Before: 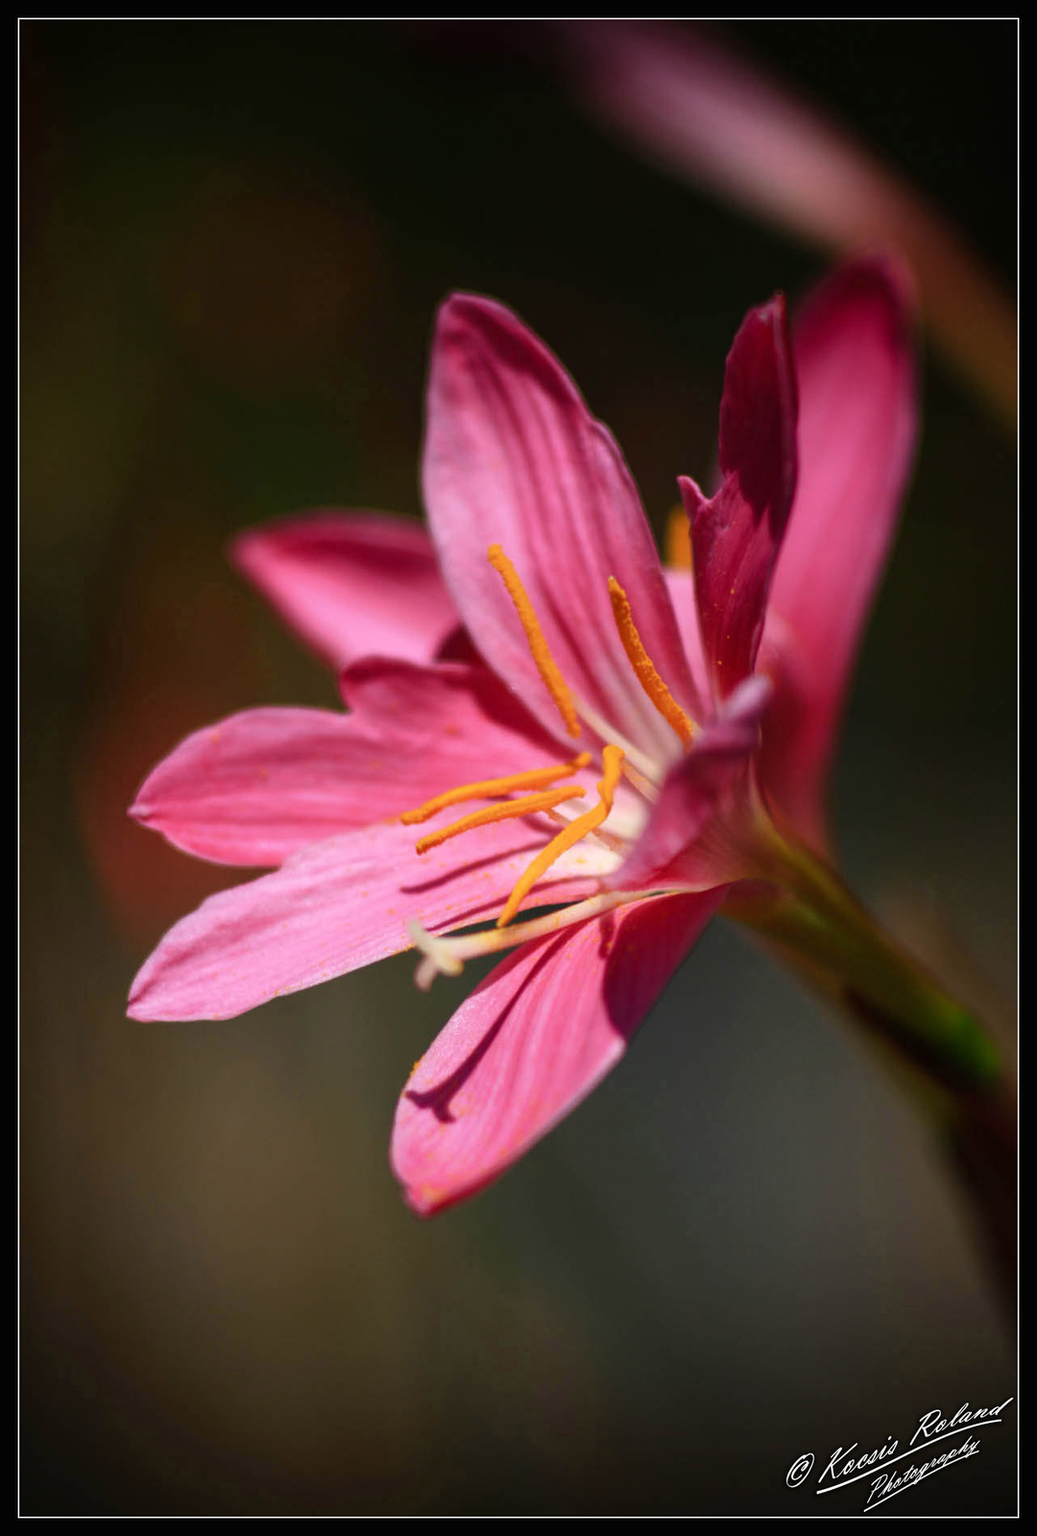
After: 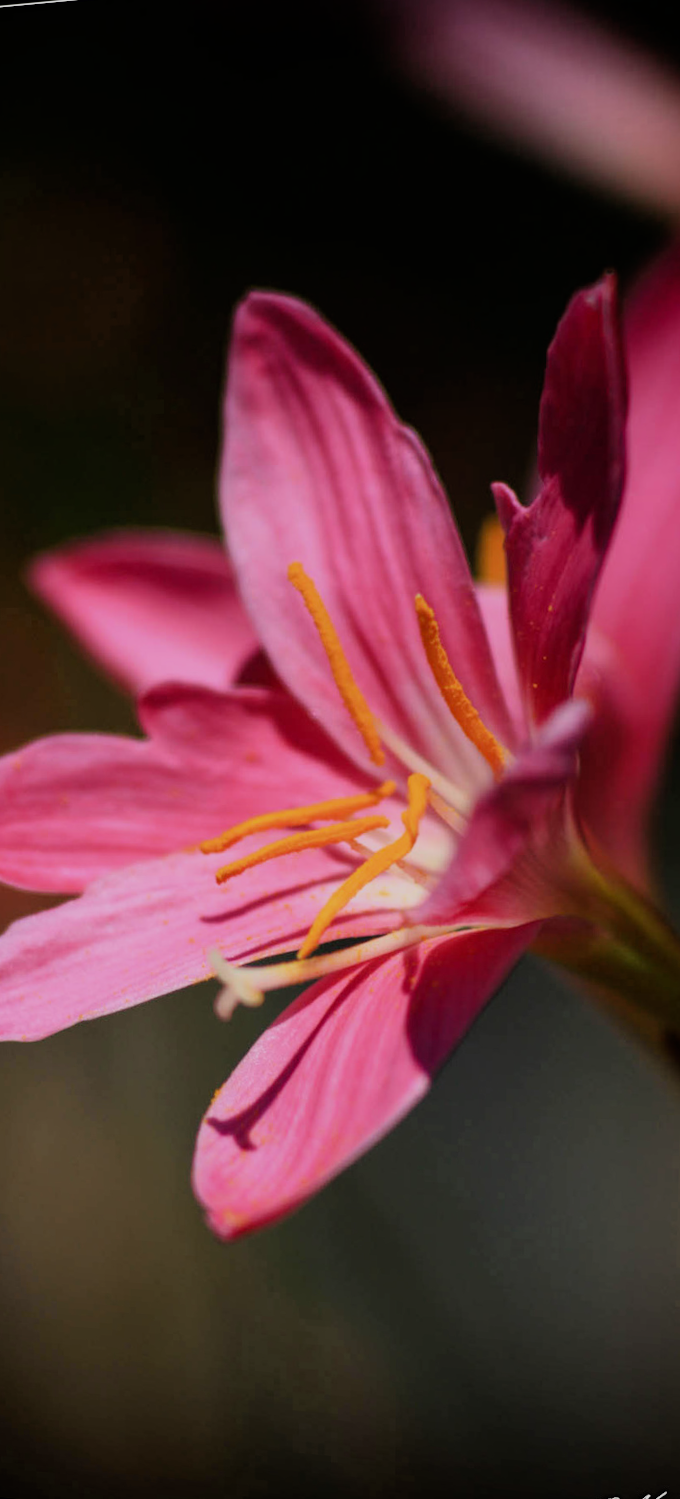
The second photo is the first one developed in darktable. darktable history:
filmic rgb: black relative exposure -7.65 EV, white relative exposure 4.56 EV, hardness 3.61, color science v6 (2022)
crop and rotate: left 15.446%, right 17.836%
rotate and perspective: rotation 0.062°, lens shift (vertical) 0.115, lens shift (horizontal) -0.133, crop left 0.047, crop right 0.94, crop top 0.061, crop bottom 0.94
